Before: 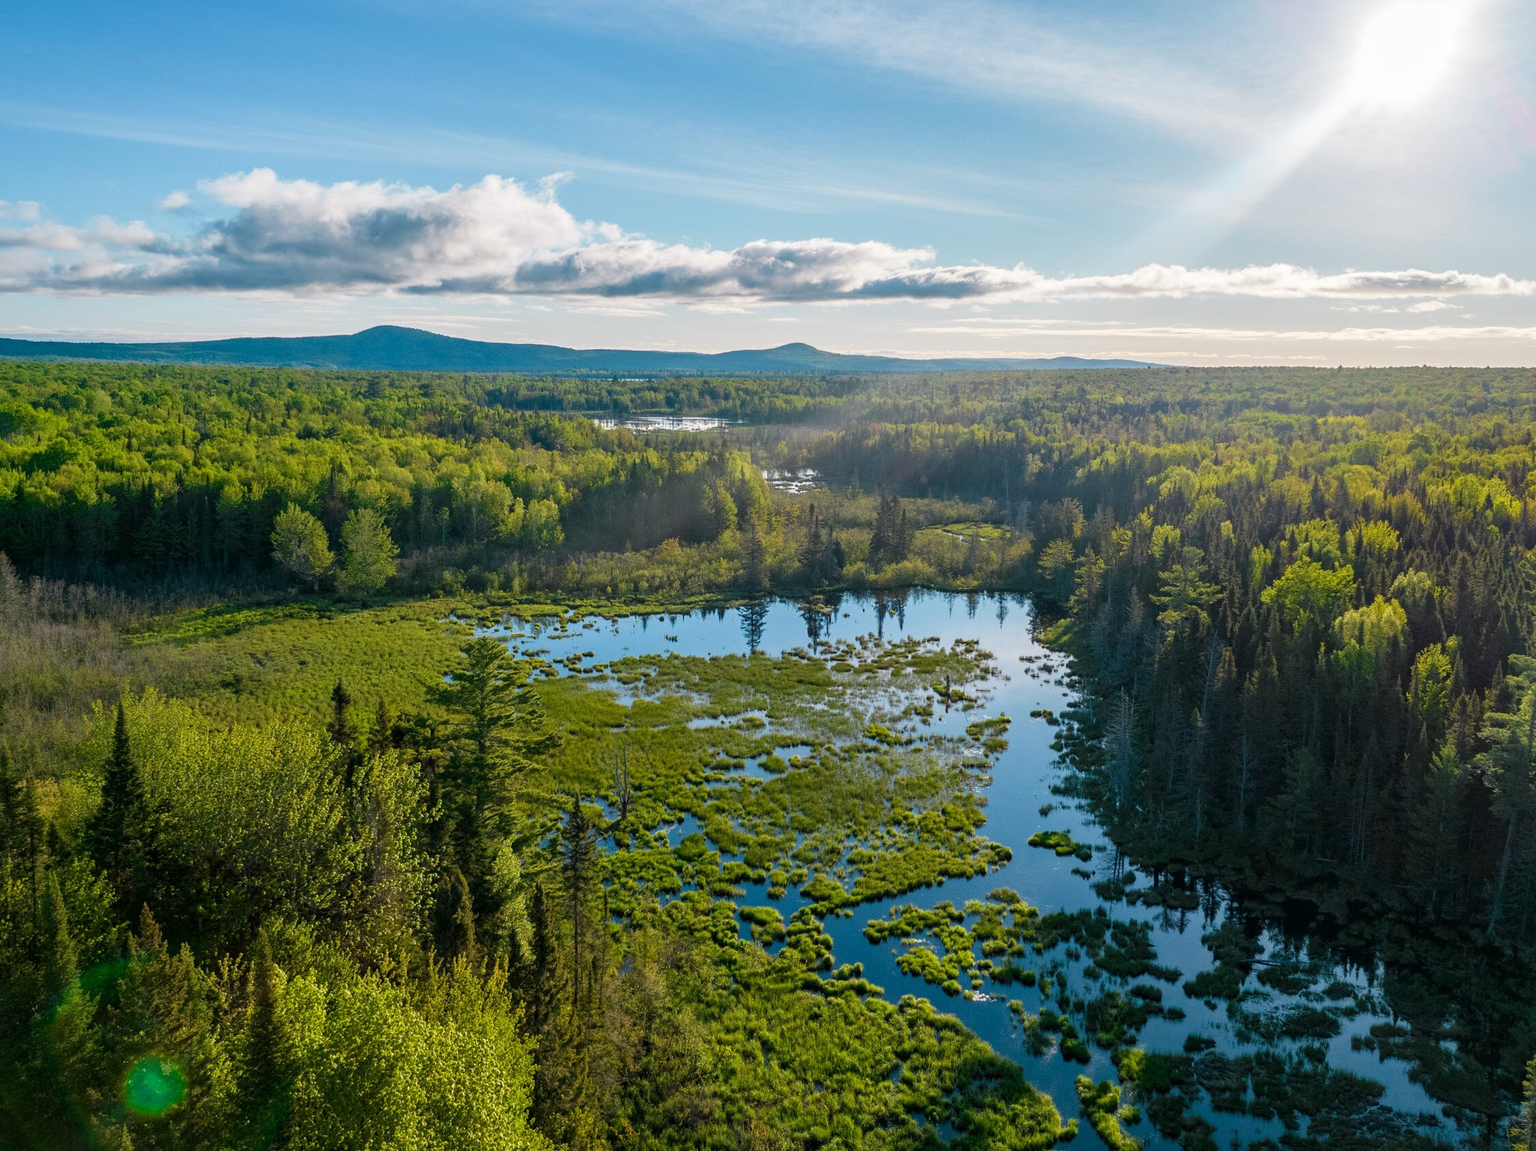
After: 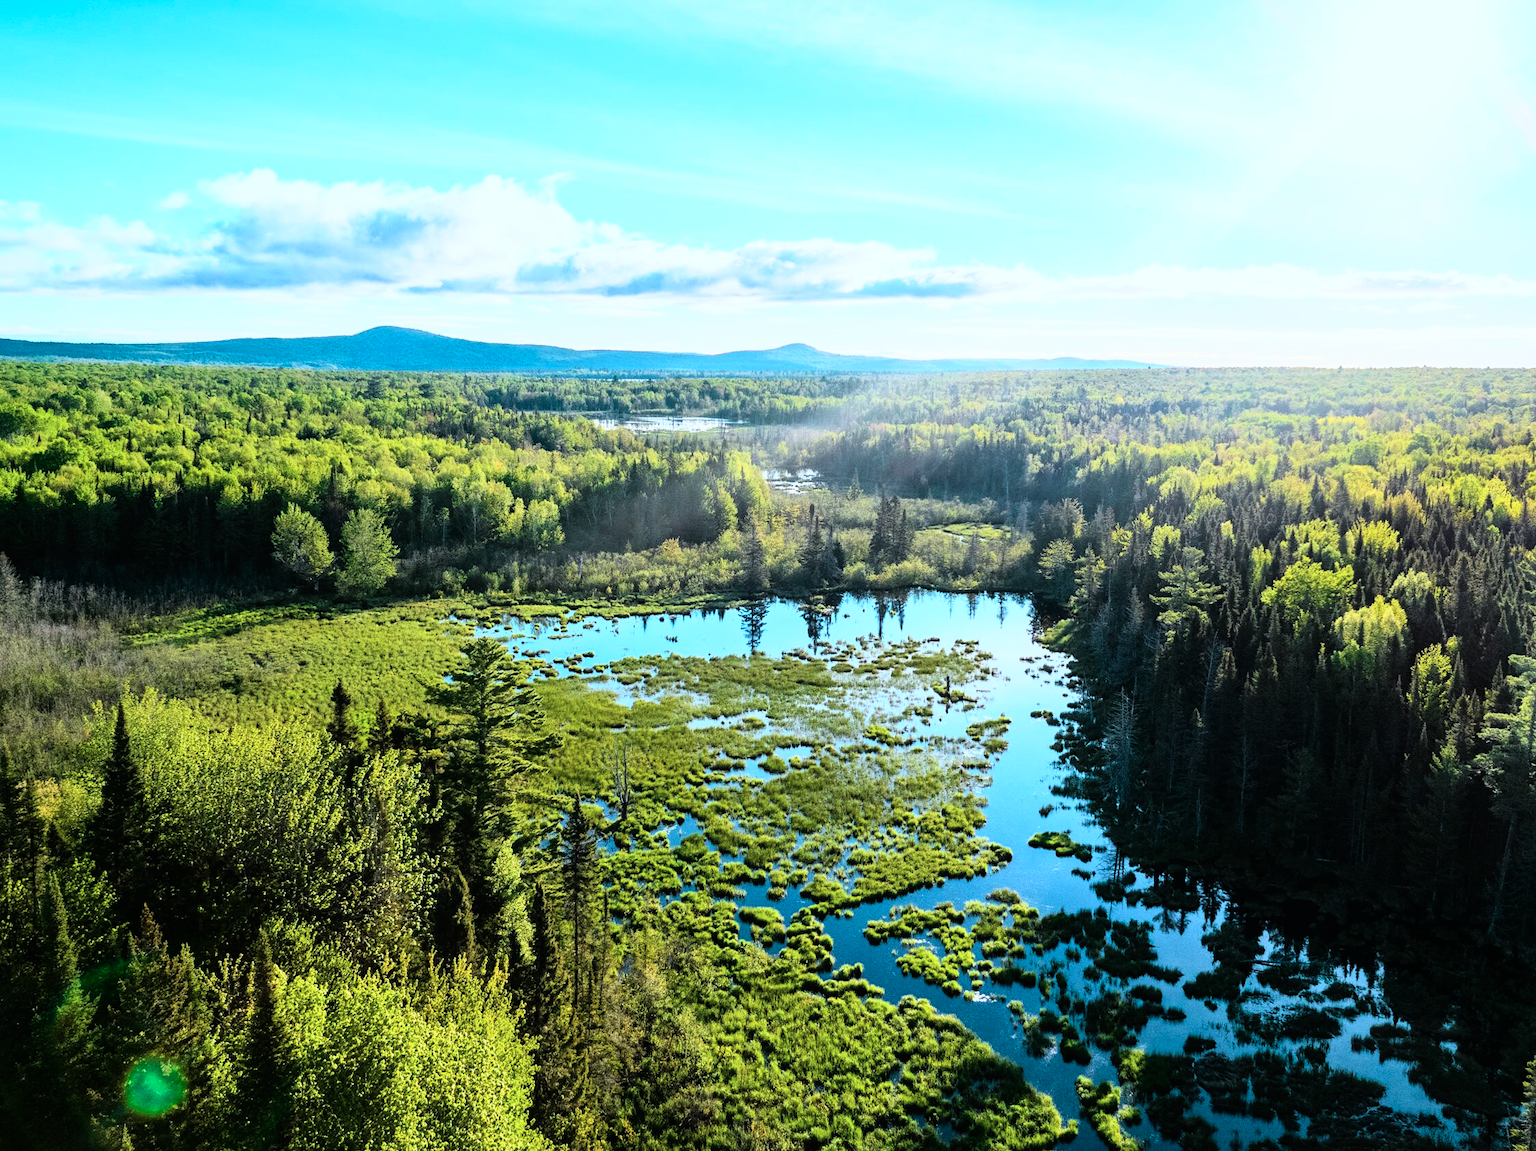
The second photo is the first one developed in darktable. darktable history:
contrast equalizer: octaves 7, y [[0.6 ×6], [0.55 ×6], [0 ×6], [0 ×6], [0 ×6]], mix -0.3
rotate and perspective: automatic cropping original format, crop left 0, crop top 0
color correction: highlights a* -4.18, highlights b* -10.81
rgb curve: curves: ch0 [(0, 0) (0.21, 0.15) (0.24, 0.21) (0.5, 0.75) (0.75, 0.96) (0.89, 0.99) (1, 1)]; ch1 [(0, 0.02) (0.21, 0.13) (0.25, 0.2) (0.5, 0.67) (0.75, 0.9) (0.89, 0.97) (1, 1)]; ch2 [(0, 0.02) (0.21, 0.13) (0.25, 0.2) (0.5, 0.67) (0.75, 0.9) (0.89, 0.97) (1, 1)], compensate middle gray true
